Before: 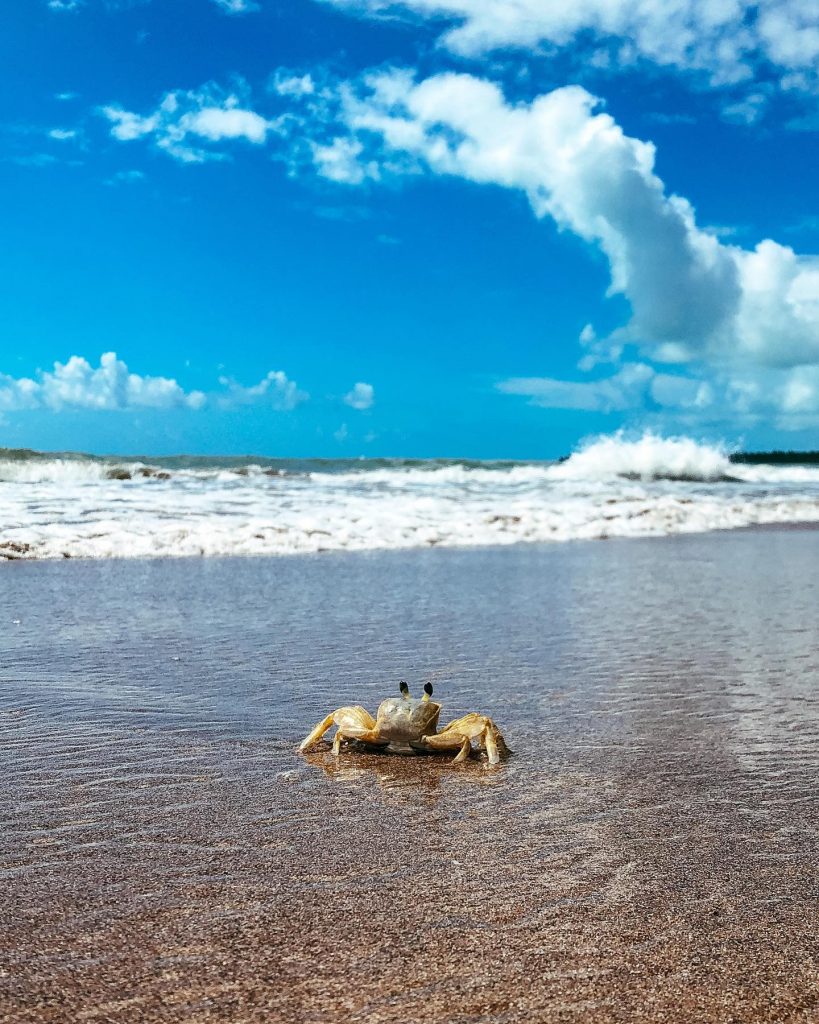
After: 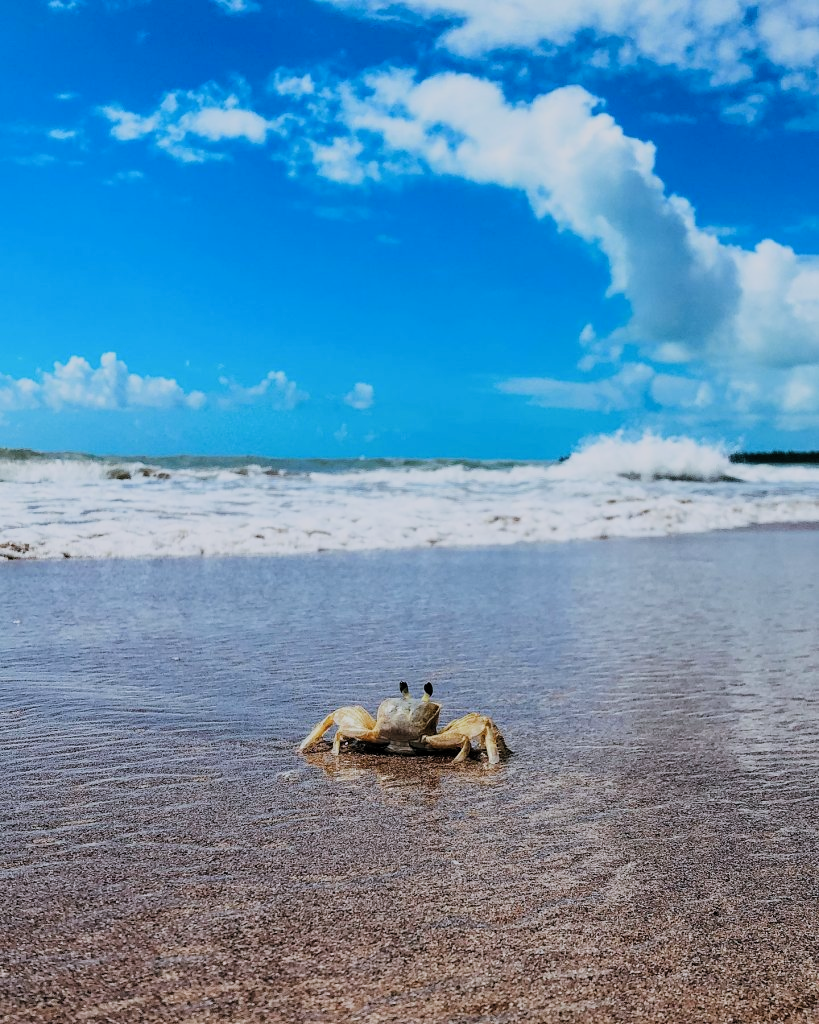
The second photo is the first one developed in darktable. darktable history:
filmic rgb: black relative exposure -7.65 EV, white relative exposure 4.56 EV, threshold 5.97 EV, hardness 3.61, add noise in highlights 0.002, preserve chrominance luminance Y, color science v3 (2019), use custom middle-gray values true, contrast in highlights soft, enable highlight reconstruction true
color calibration: illuminant as shot in camera, x 0.358, y 0.373, temperature 4628.91 K
